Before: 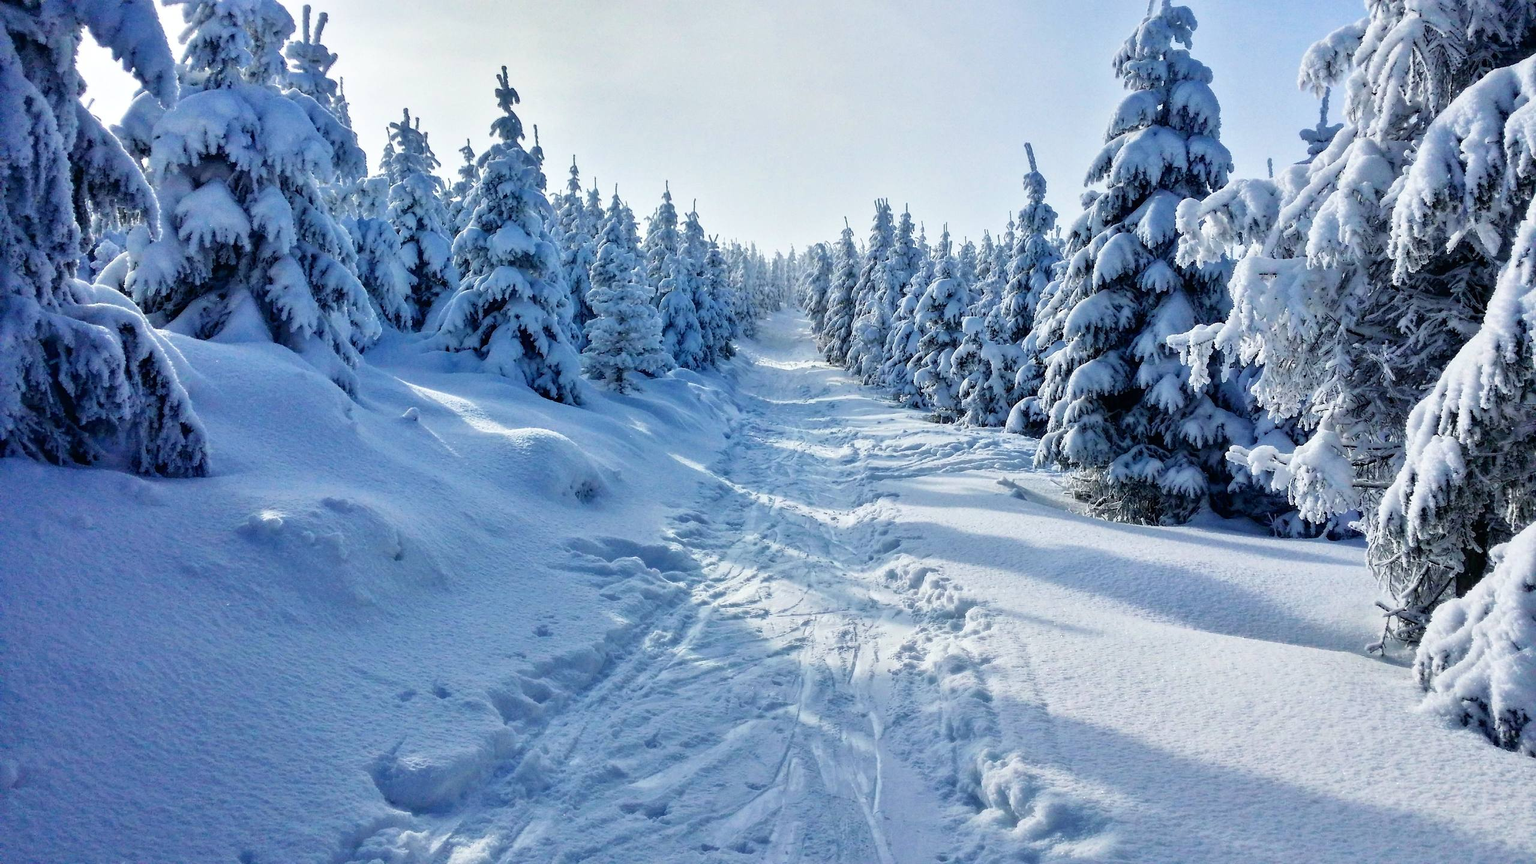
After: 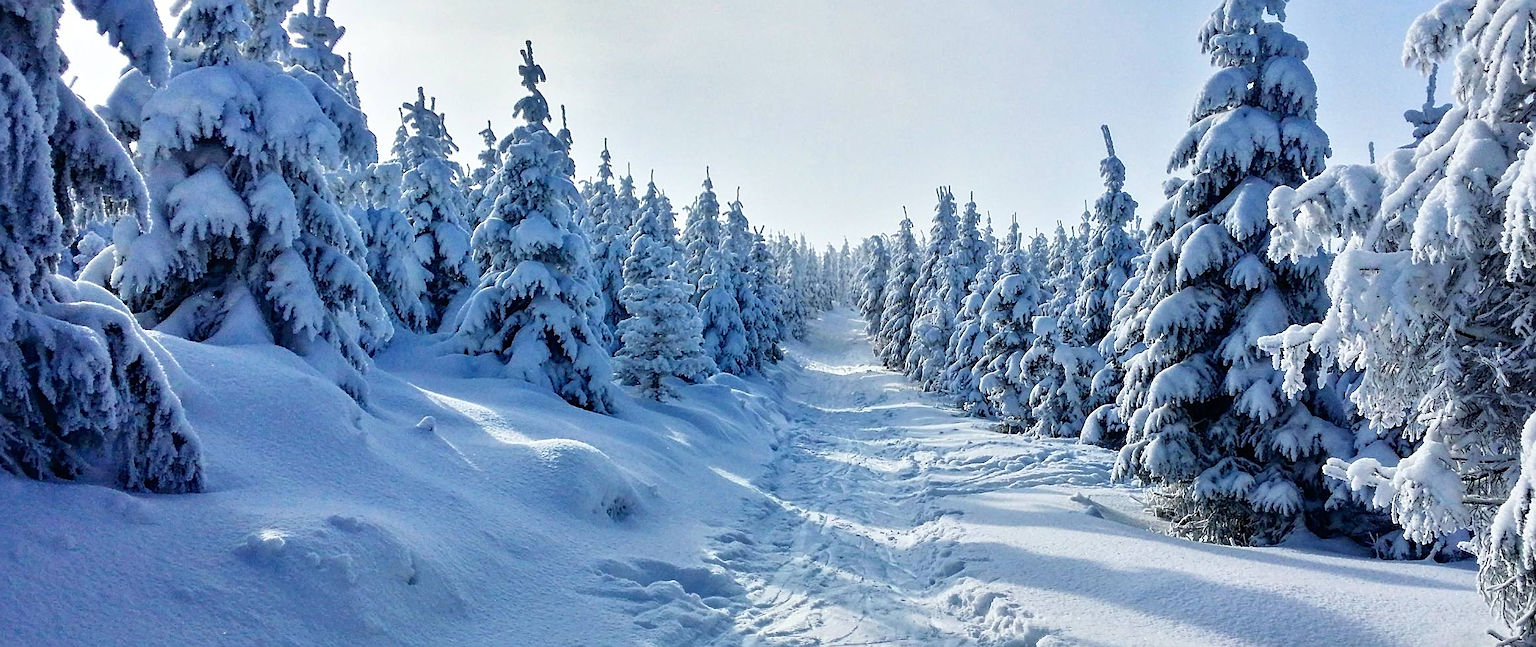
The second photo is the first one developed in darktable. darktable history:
crop: left 1.566%, top 3.436%, right 7.552%, bottom 28.425%
sharpen: on, module defaults
